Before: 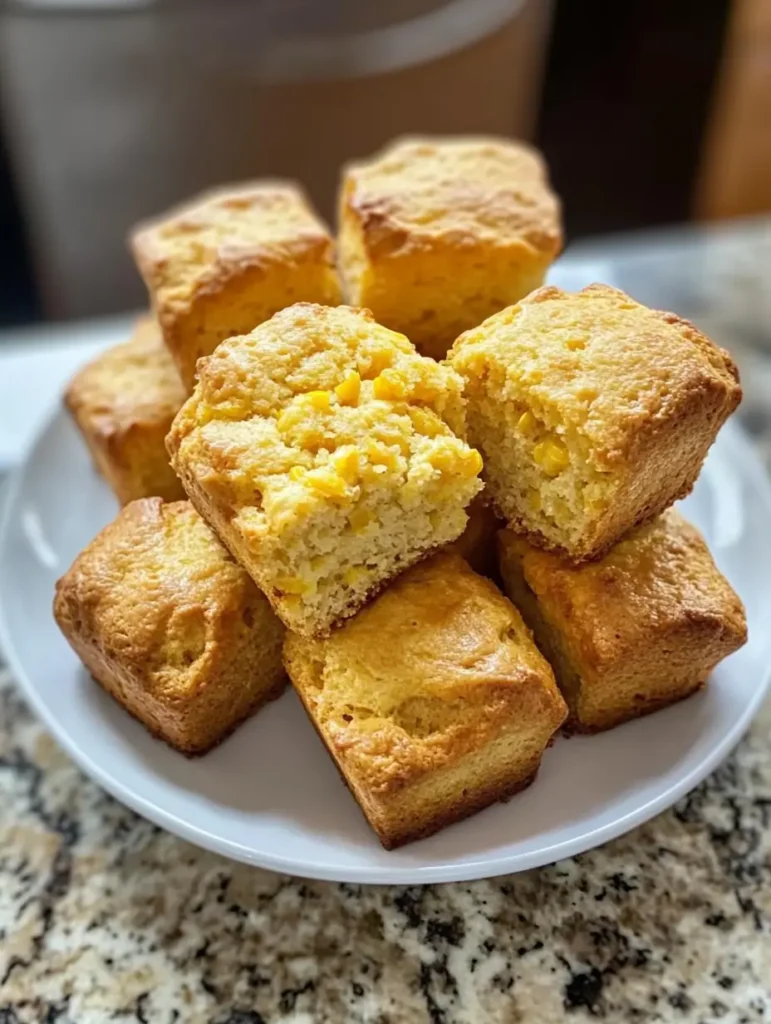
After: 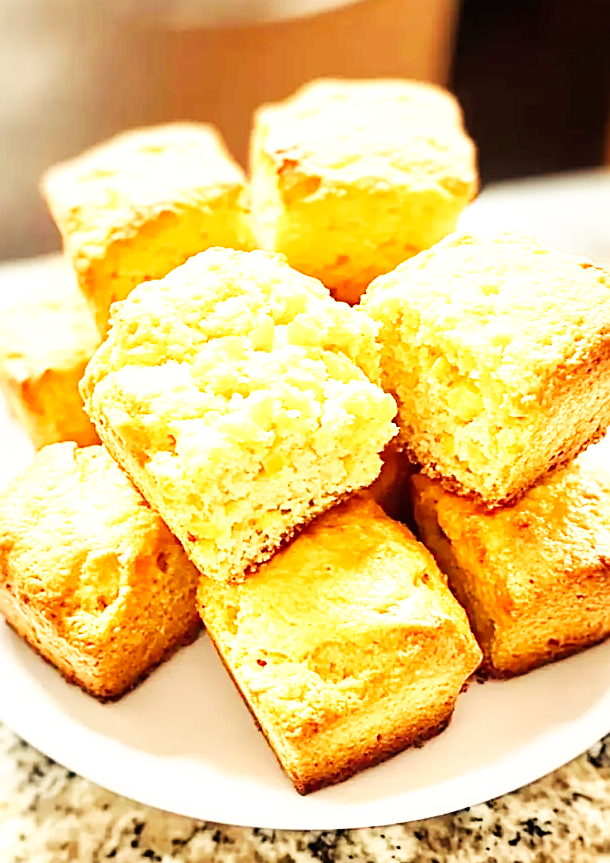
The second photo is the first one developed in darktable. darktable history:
exposure: black level correction 0, exposure 1 EV, compensate exposure bias true, compensate highlight preservation false
contrast brightness saturation: saturation -0.05
crop: left 11.225%, top 5.381%, right 9.565%, bottom 10.314%
white balance: red 1.138, green 0.996, blue 0.812
base curve: curves: ch0 [(0, 0) (0.007, 0.004) (0.027, 0.03) (0.046, 0.07) (0.207, 0.54) (0.442, 0.872) (0.673, 0.972) (1, 1)], preserve colors none
sharpen: on, module defaults
